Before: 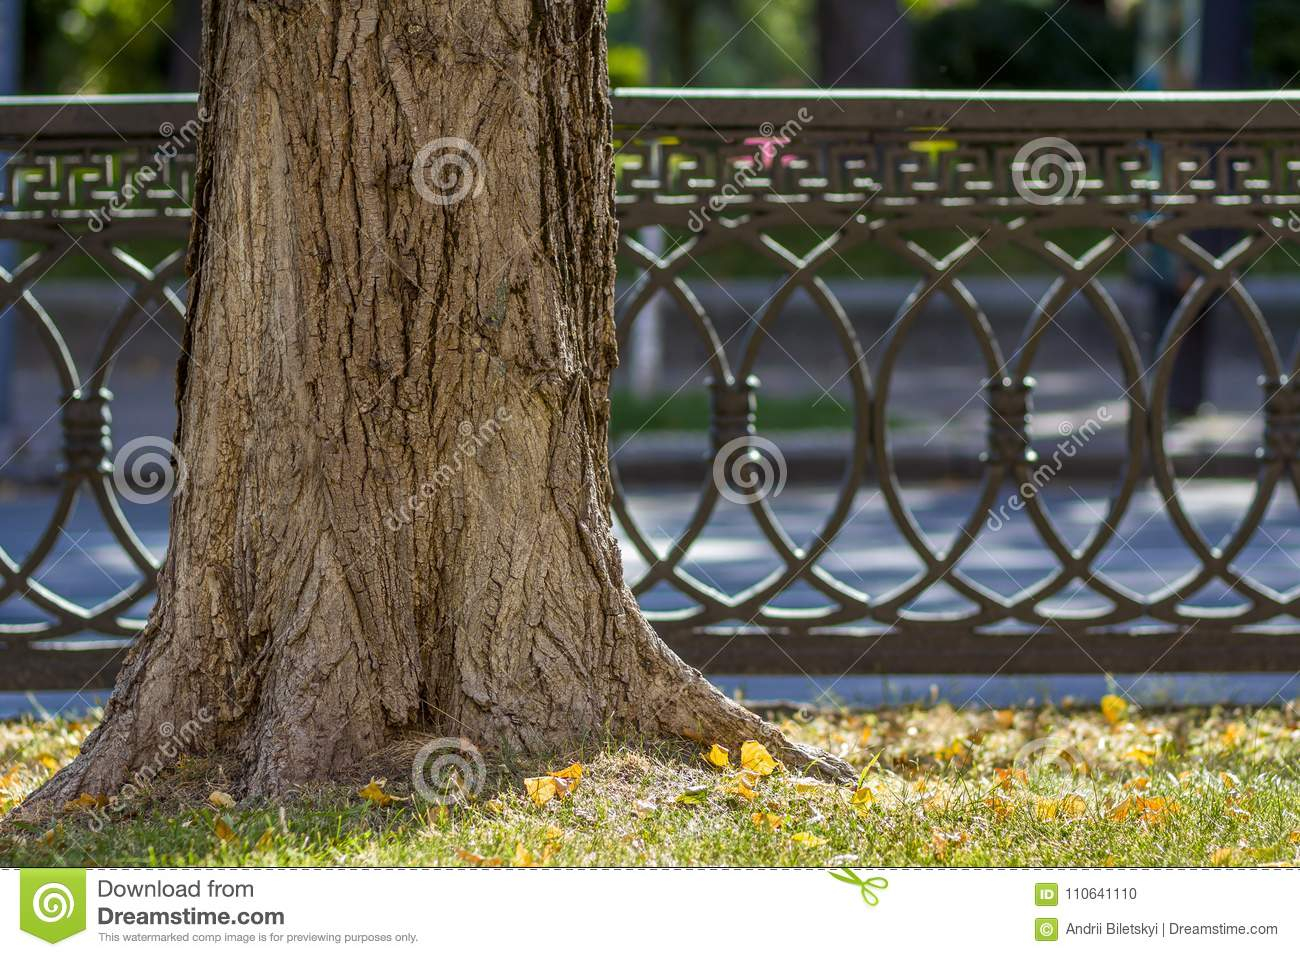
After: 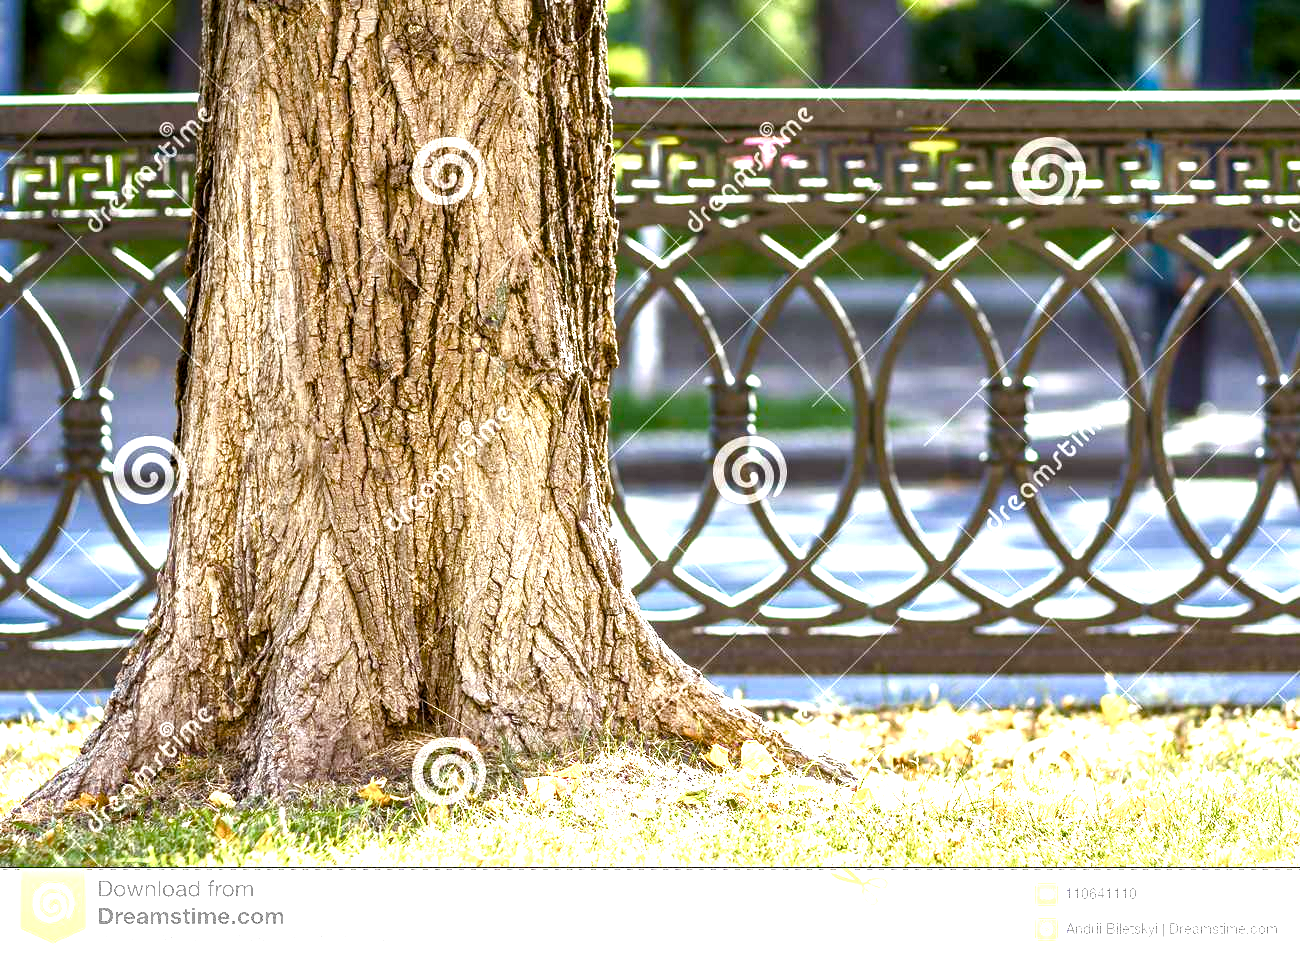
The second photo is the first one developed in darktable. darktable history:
exposure: black level correction 0.001, exposure 1.719 EV, compensate exposure bias true, compensate highlight preservation false
levels: levels [0, 0.51, 1]
color balance rgb: perceptual saturation grading › highlights -29.58%, perceptual saturation grading › mid-tones 29.47%, perceptual saturation grading › shadows 59.73%, perceptual brilliance grading › global brilliance -17.79%, perceptual brilliance grading › highlights 28.73%, global vibrance 15.44%
